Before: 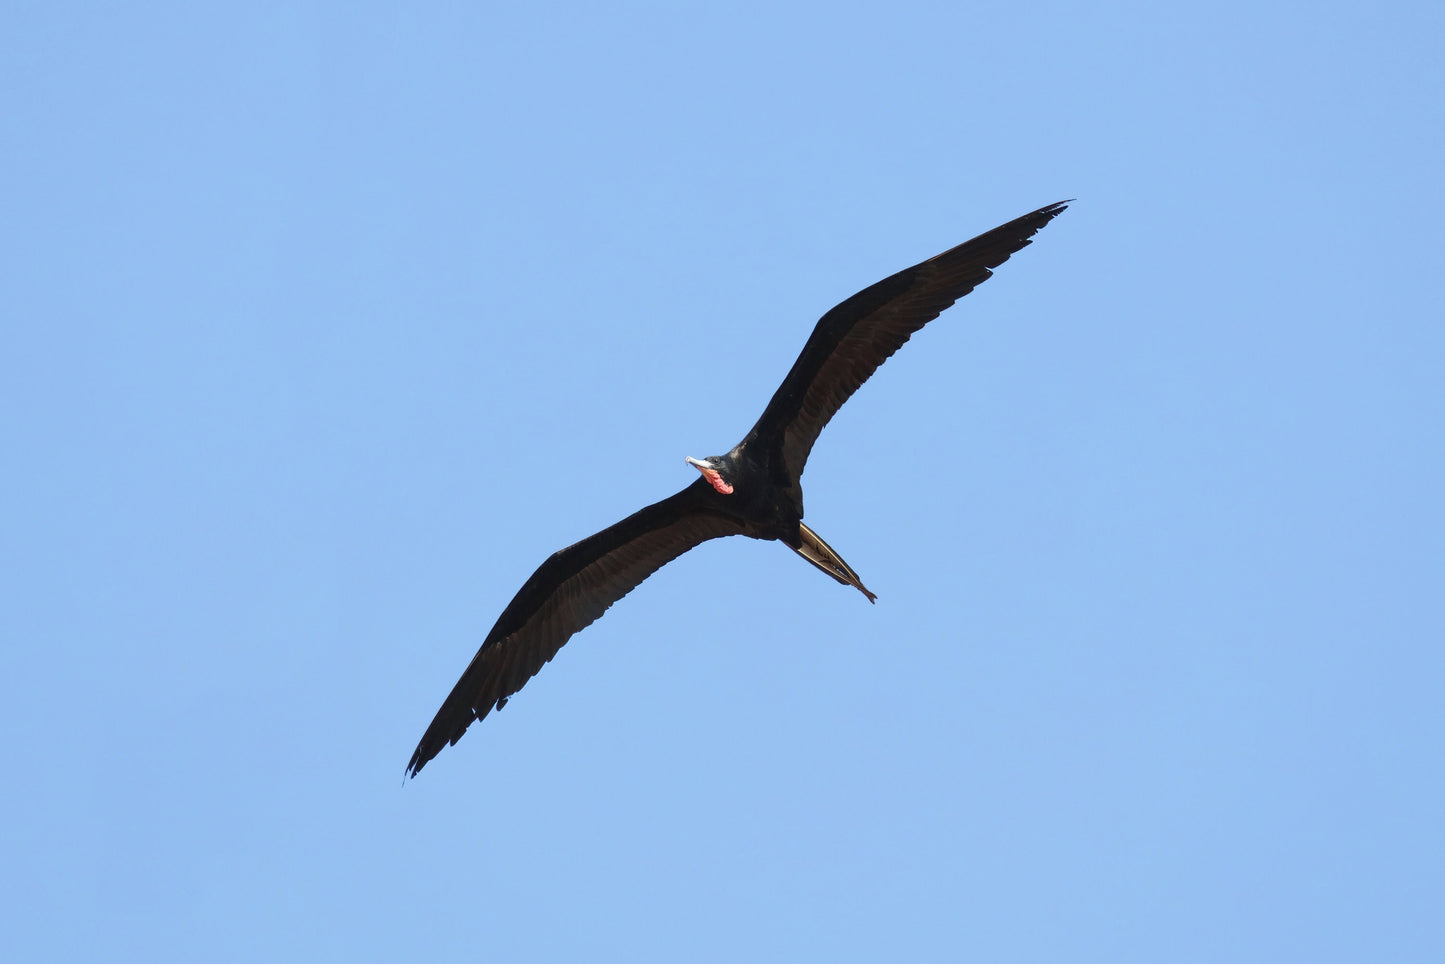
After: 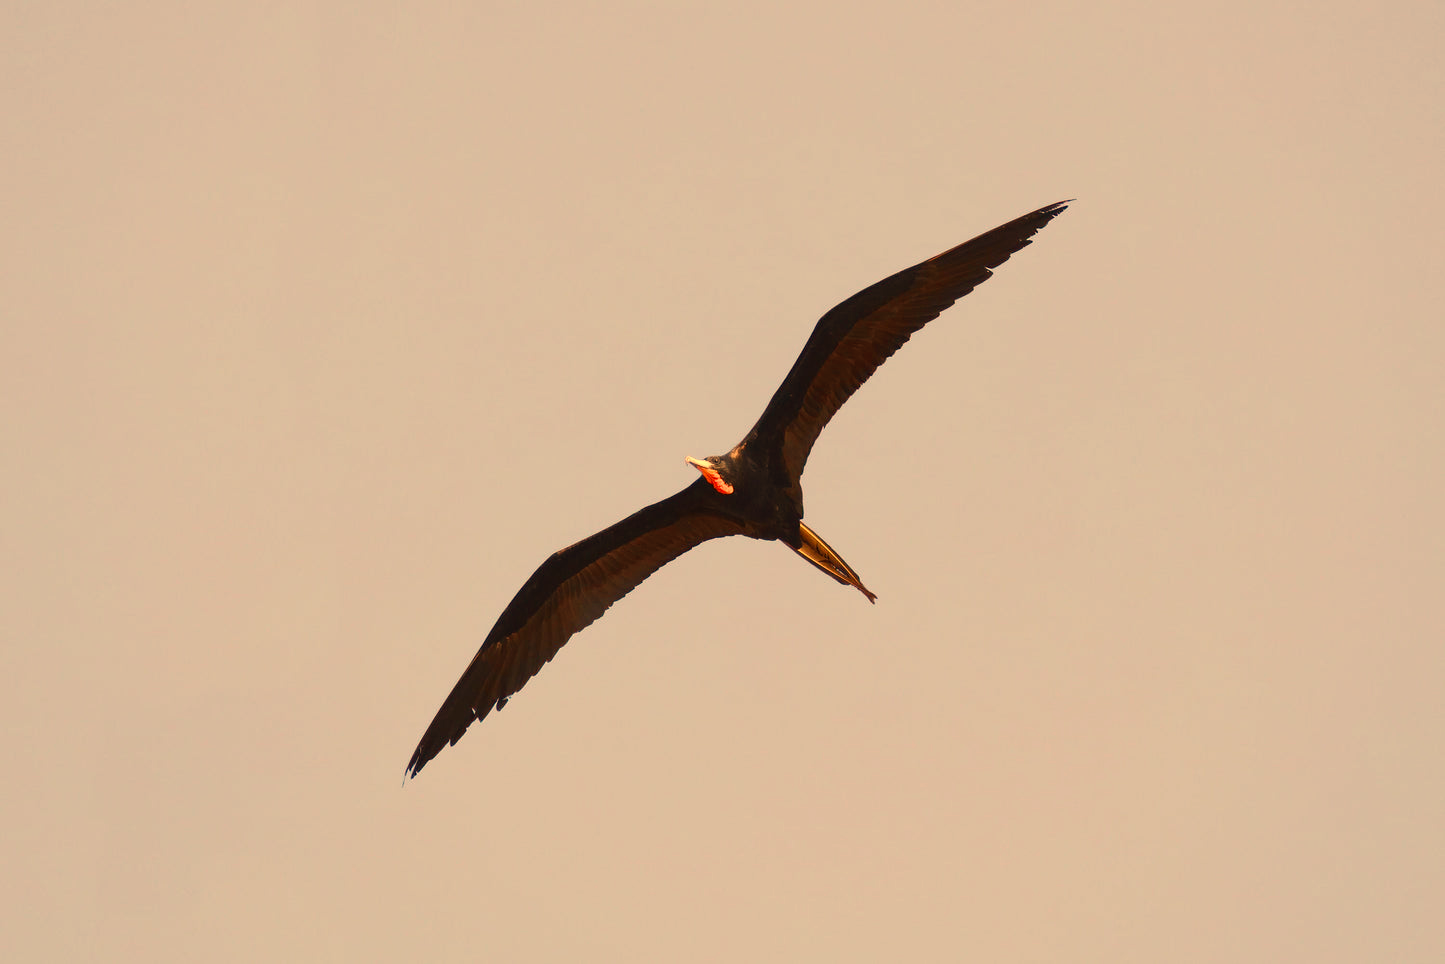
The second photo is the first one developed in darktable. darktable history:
white balance: red 1.467, blue 0.684
color balance rgb: linear chroma grading › shadows -8%, linear chroma grading › global chroma 10%, perceptual saturation grading › global saturation 2%, perceptual saturation grading › highlights -2%, perceptual saturation grading › mid-tones 4%, perceptual saturation grading › shadows 8%, perceptual brilliance grading › global brilliance 2%, perceptual brilliance grading › highlights -4%, global vibrance 16%, saturation formula JzAzBz (2021)
